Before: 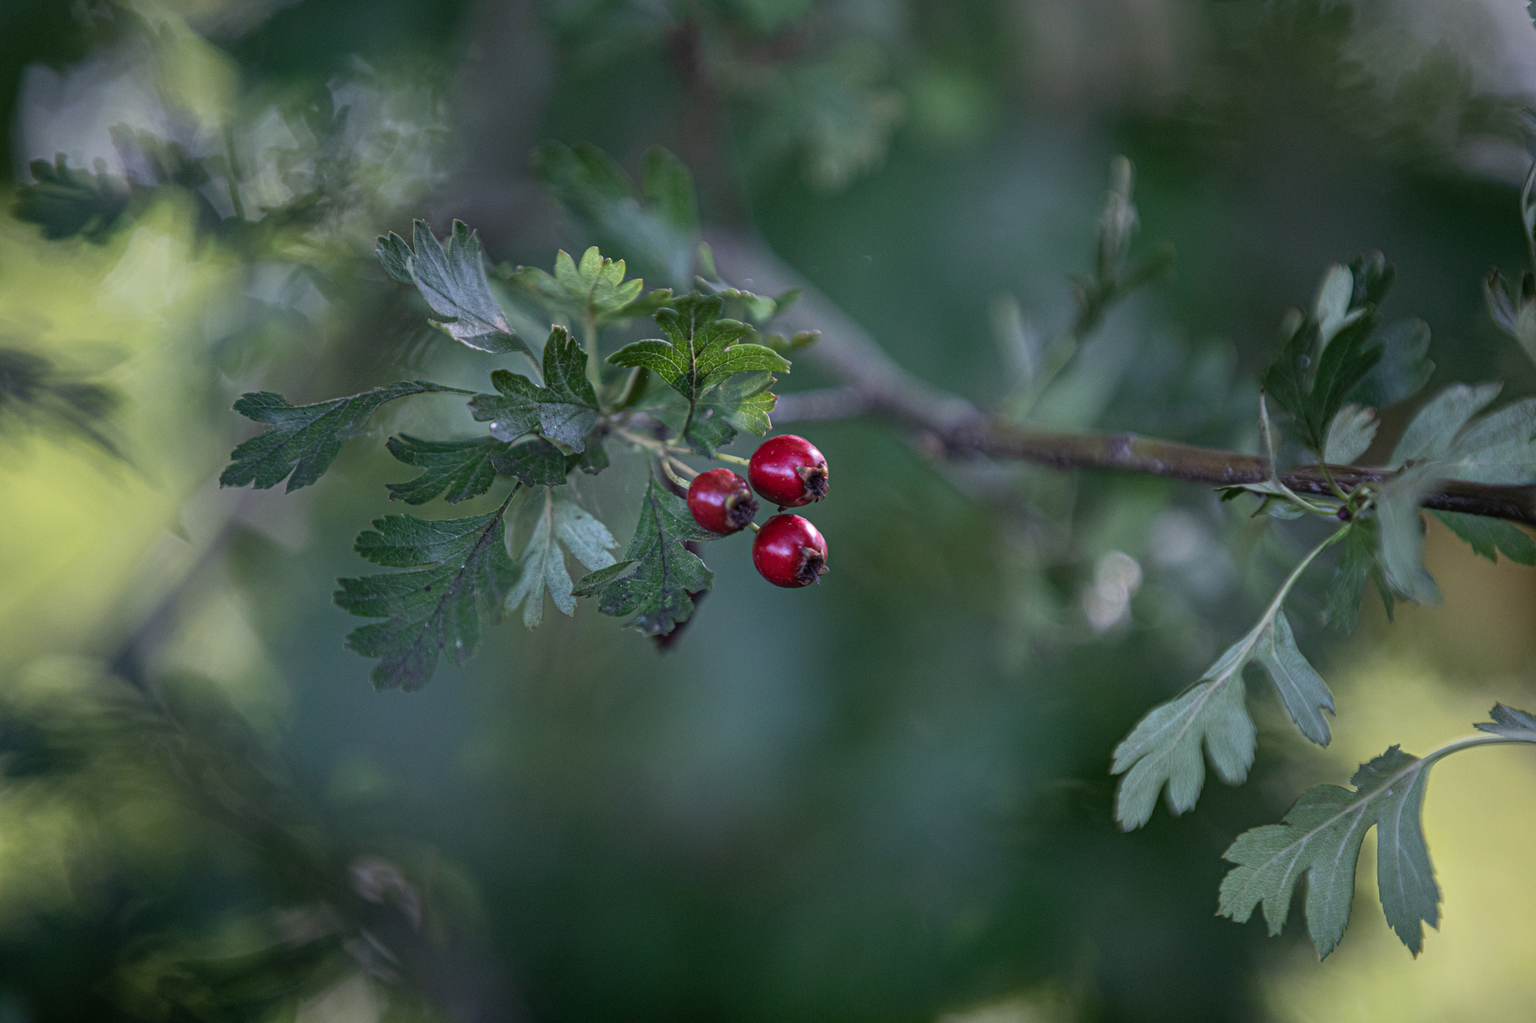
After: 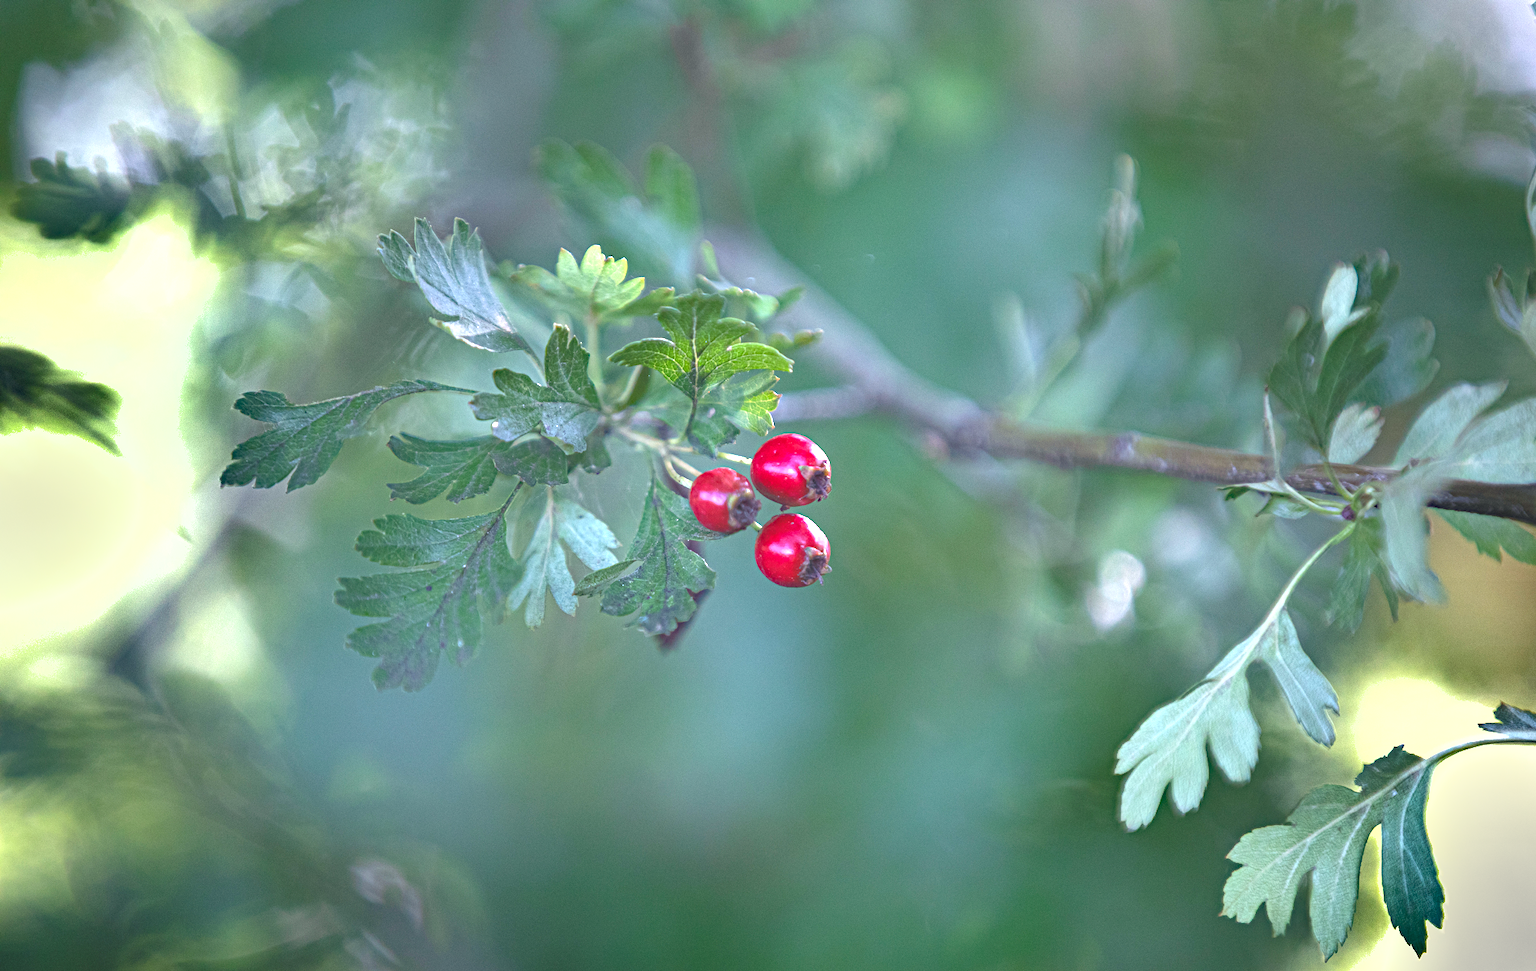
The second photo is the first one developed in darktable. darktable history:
crop: top 0.263%, right 0.258%, bottom 5.001%
shadows and highlights: radius 106.14, shadows 23.94, highlights -58.6, low approximation 0.01, soften with gaussian
exposure: black level correction 0, exposure 2.122 EV, compensate highlight preservation false
contrast equalizer: octaves 7, y [[0.627 ×6], [0.563 ×6], [0 ×6], [0 ×6], [0 ×6]], mix -0.989
haze removal: compatibility mode true, adaptive false
